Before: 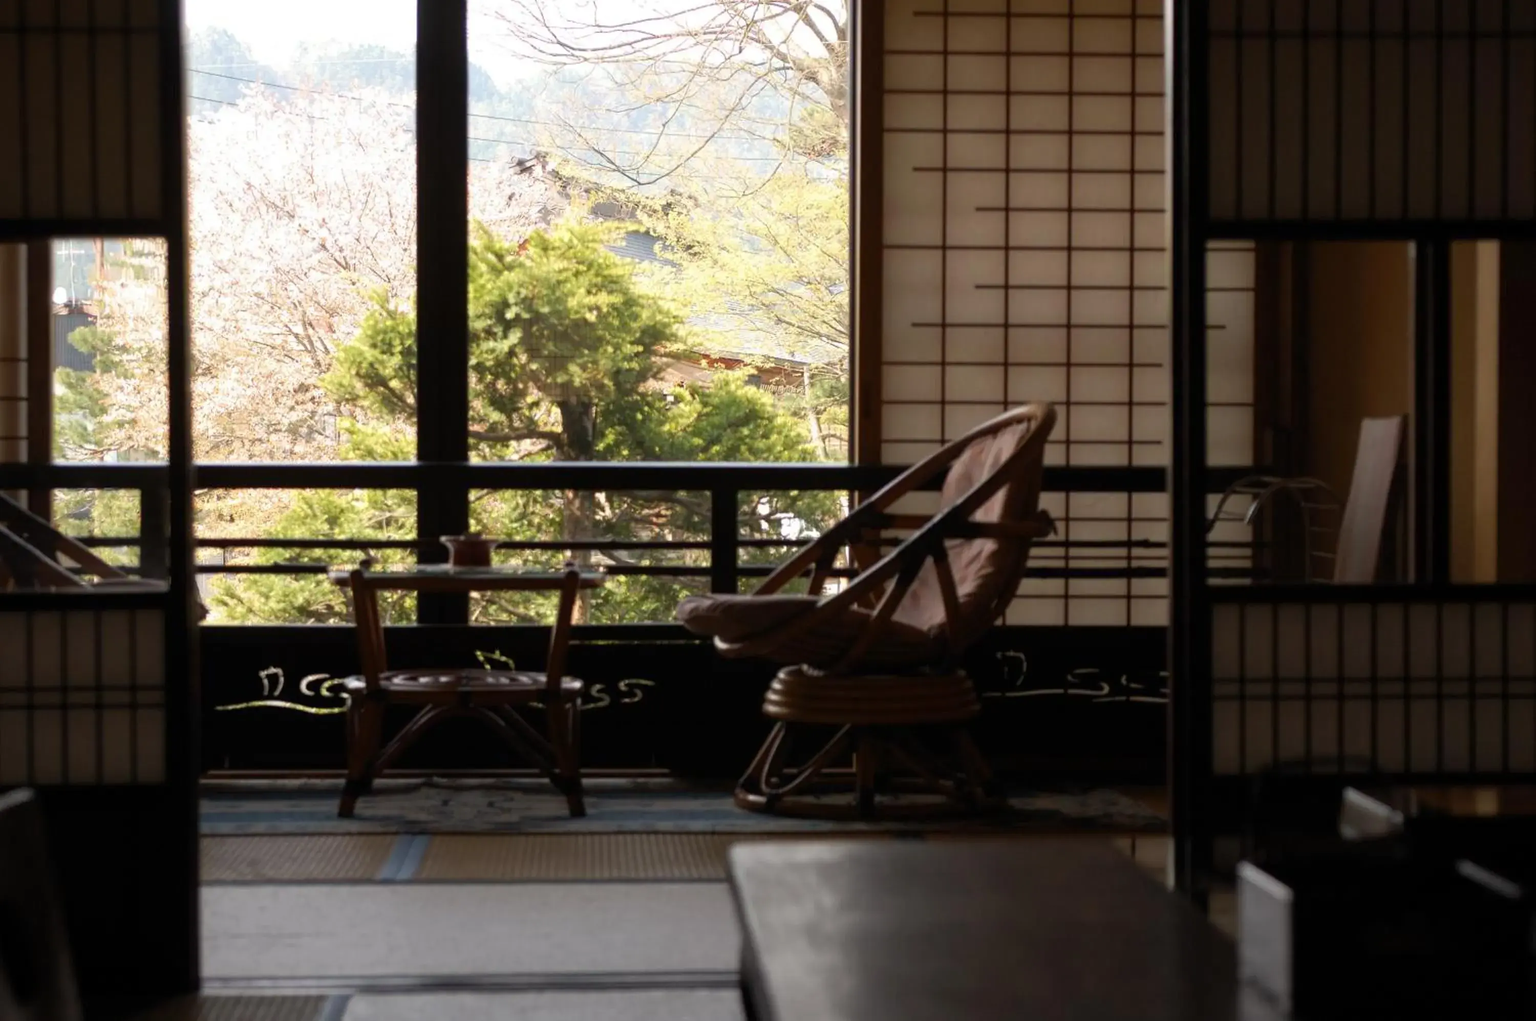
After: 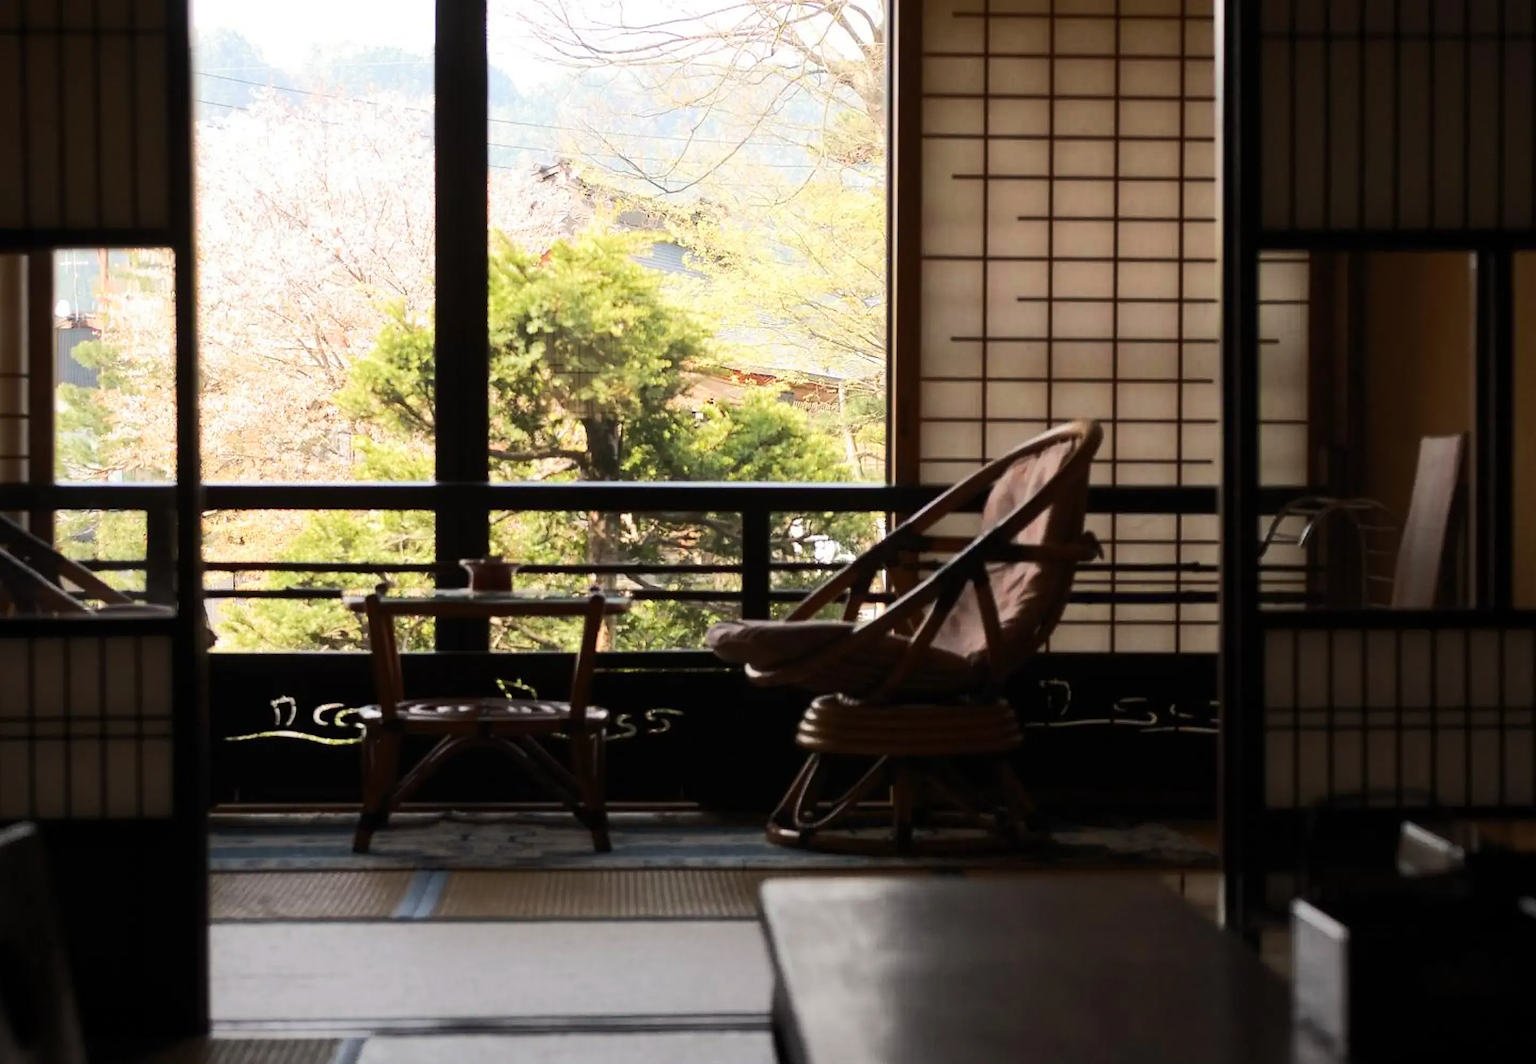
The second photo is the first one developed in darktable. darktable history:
rgb curve: curves: ch0 [(0, 0) (0.284, 0.292) (0.505, 0.644) (1, 1)]; ch1 [(0, 0) (0.284, 0.292) (0.505, 0.644) (1, 1)]; ch2 [(0, 0) (0.284, 0.292) (0.505, 0.644) (1, 1)], compensate middle gray true
sharpen: radius 1.864, amount 0.398, threshold 1.271
crop: right 4.126%, bottom 0.031%
